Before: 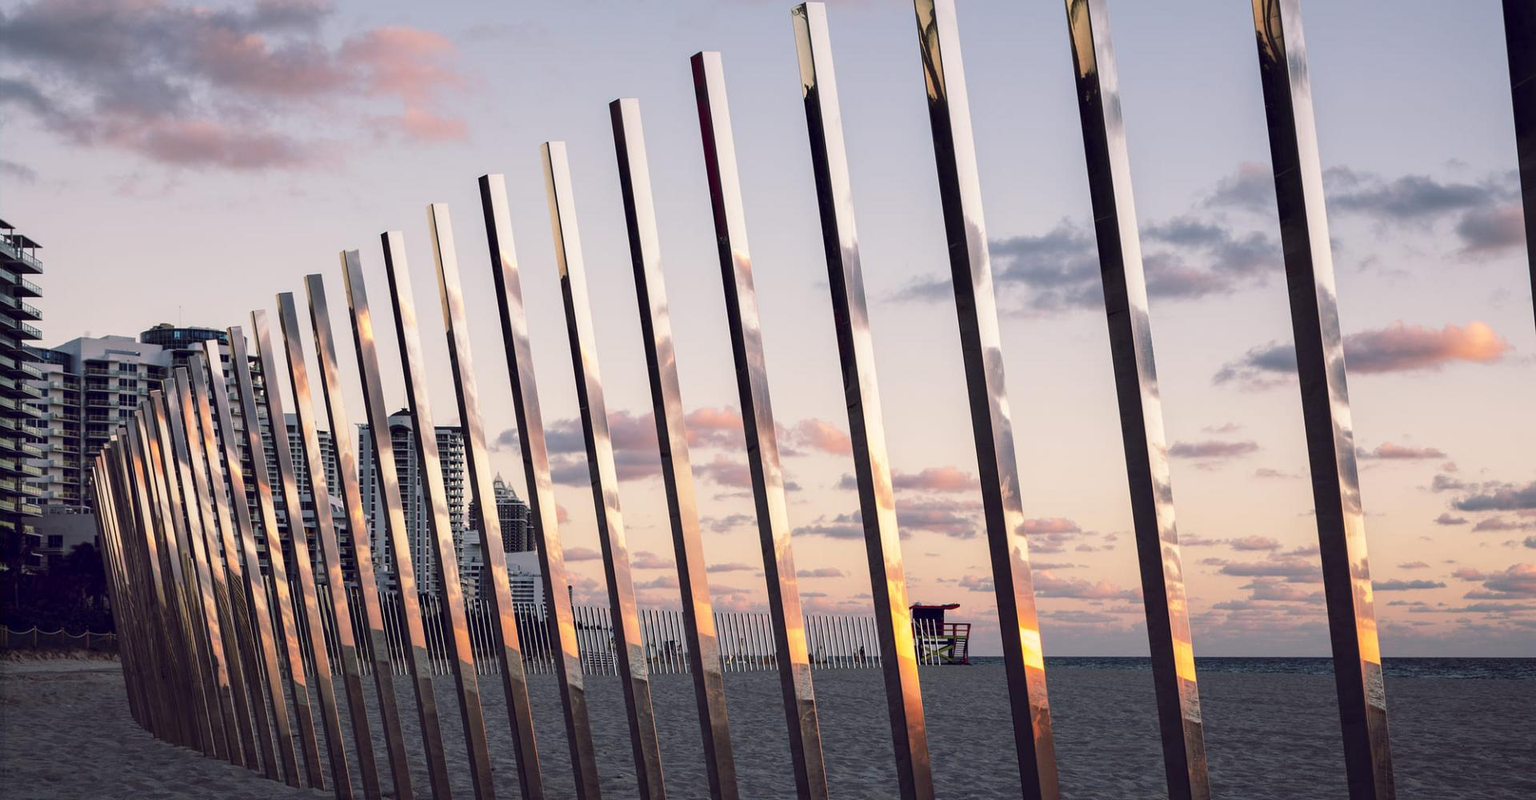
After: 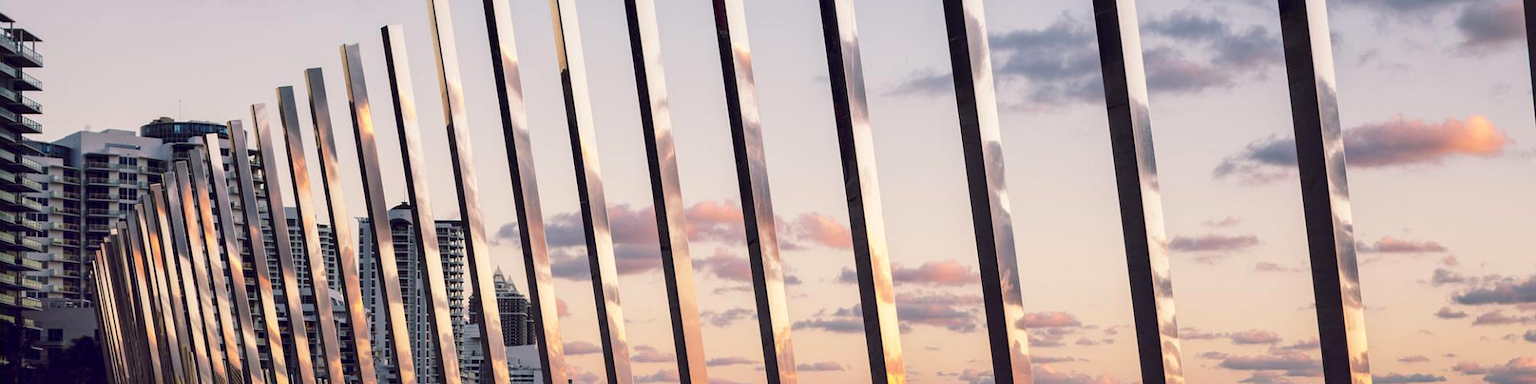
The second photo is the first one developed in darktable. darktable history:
contrast brightness saturation: saturation 0.102
crop and rotate: top 25.845%, bottom 26.125%
